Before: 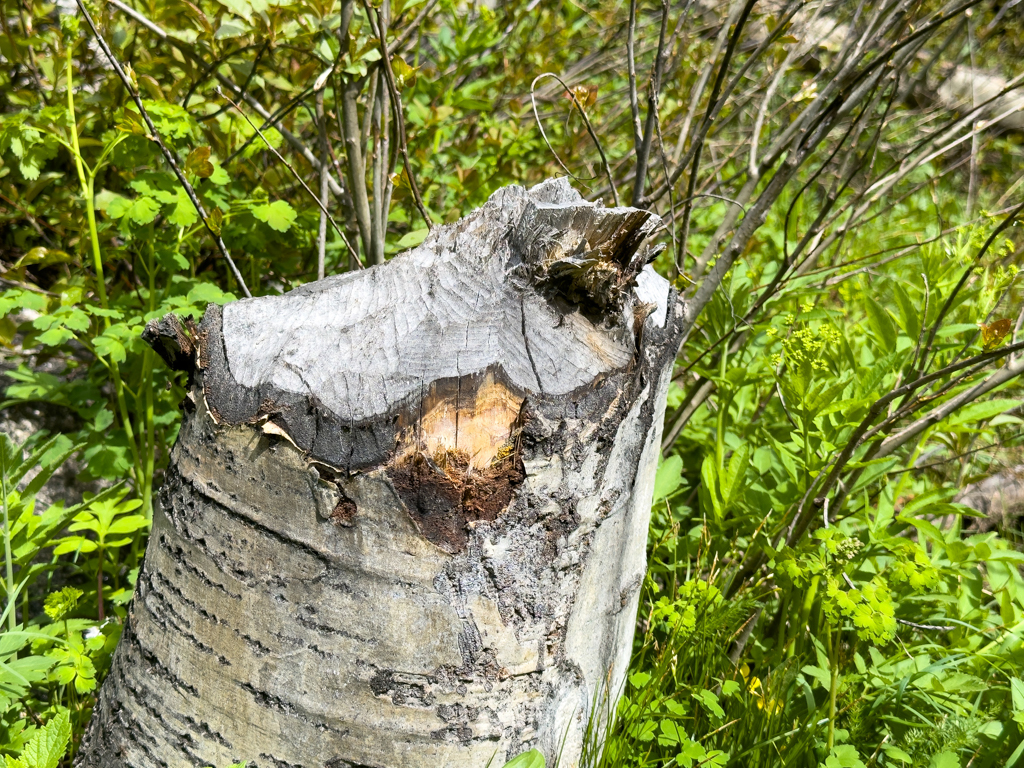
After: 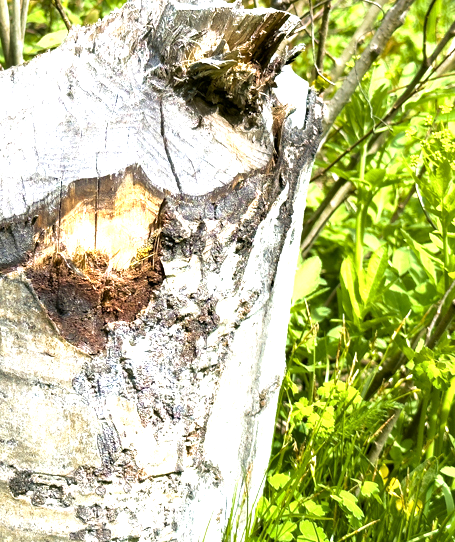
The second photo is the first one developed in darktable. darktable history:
local contrast: mode bilateral grid, contrast 21, coarseness 50, detail 119%, midtone range 0.2
crop: left 35.269%, top 25.964%, right 20.232%, bottom 3.364%
velvia: strength 44.69%
exposure: exposure 0.999 EV, compensate highlight preservation false
